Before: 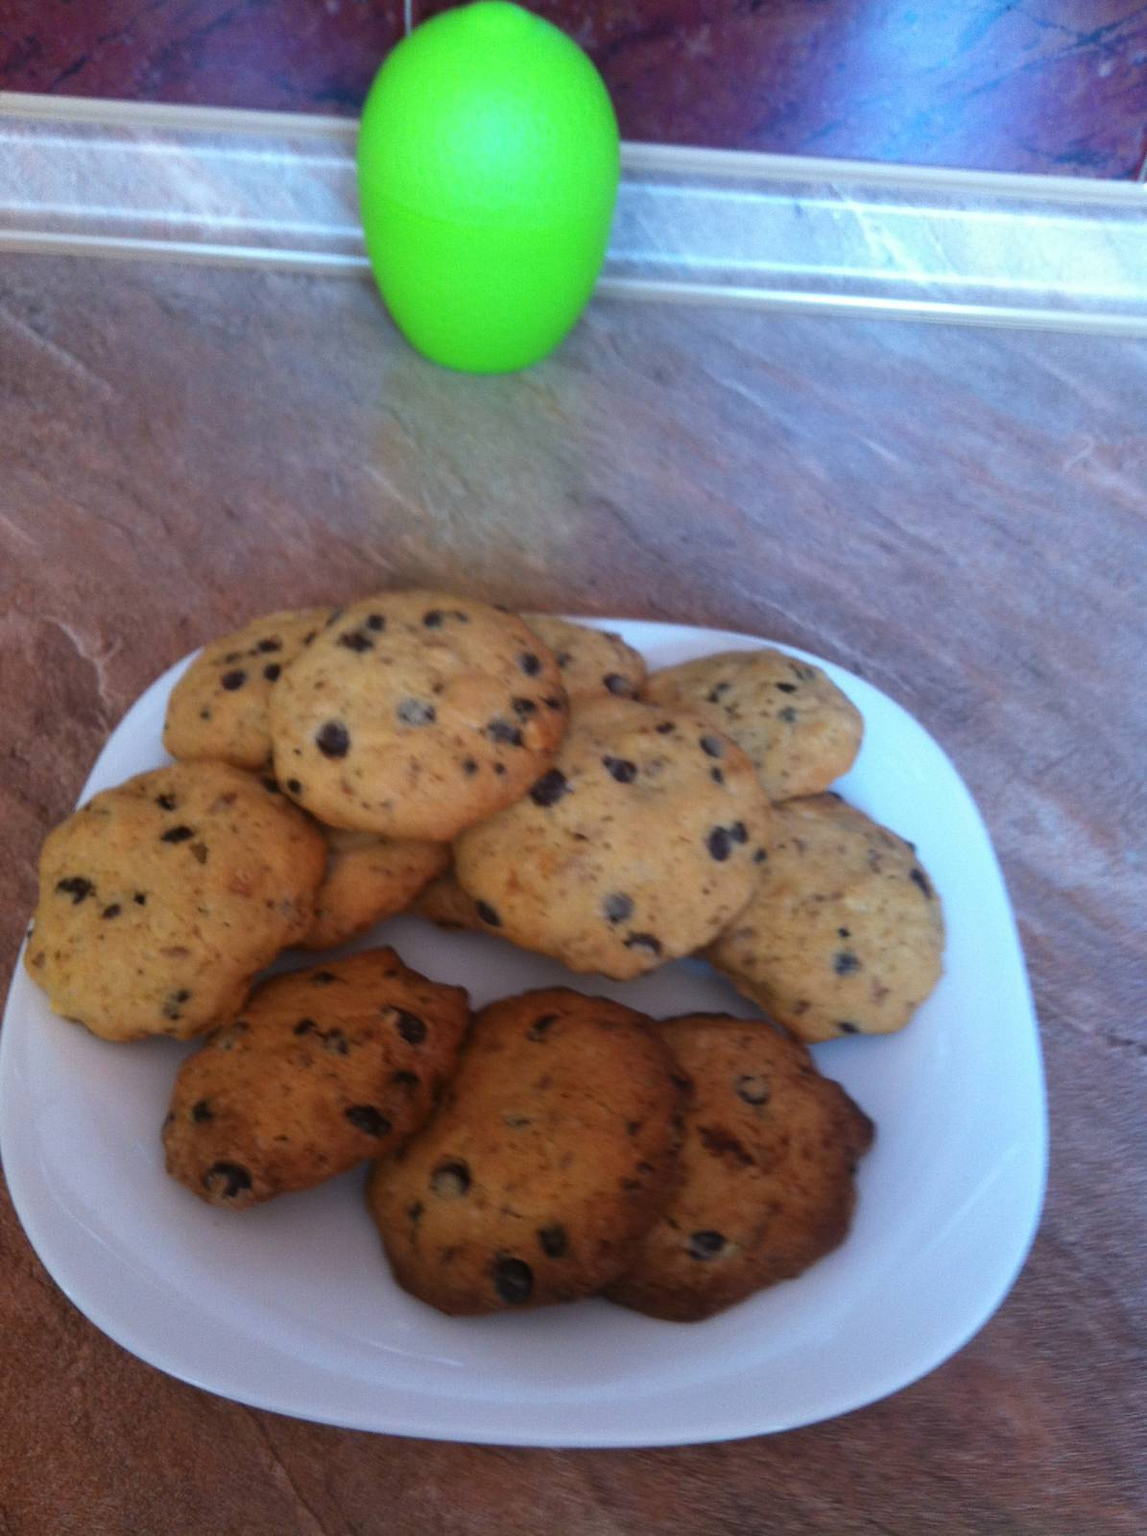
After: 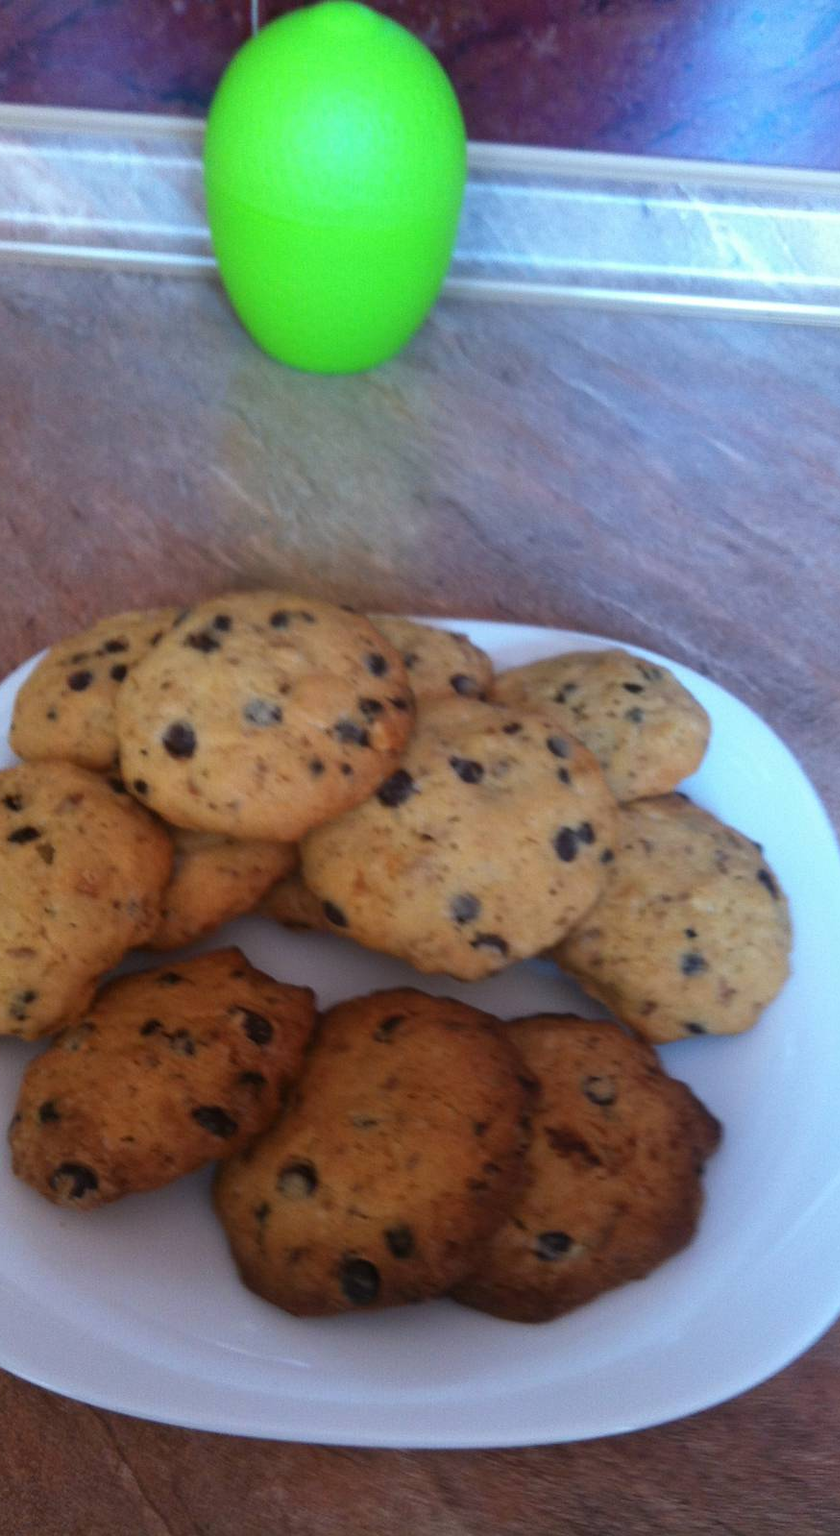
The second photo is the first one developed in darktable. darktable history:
crop: left 13.443%, right 13.31%
color correction: highlights a* -0.137, highlights b* 0.137
